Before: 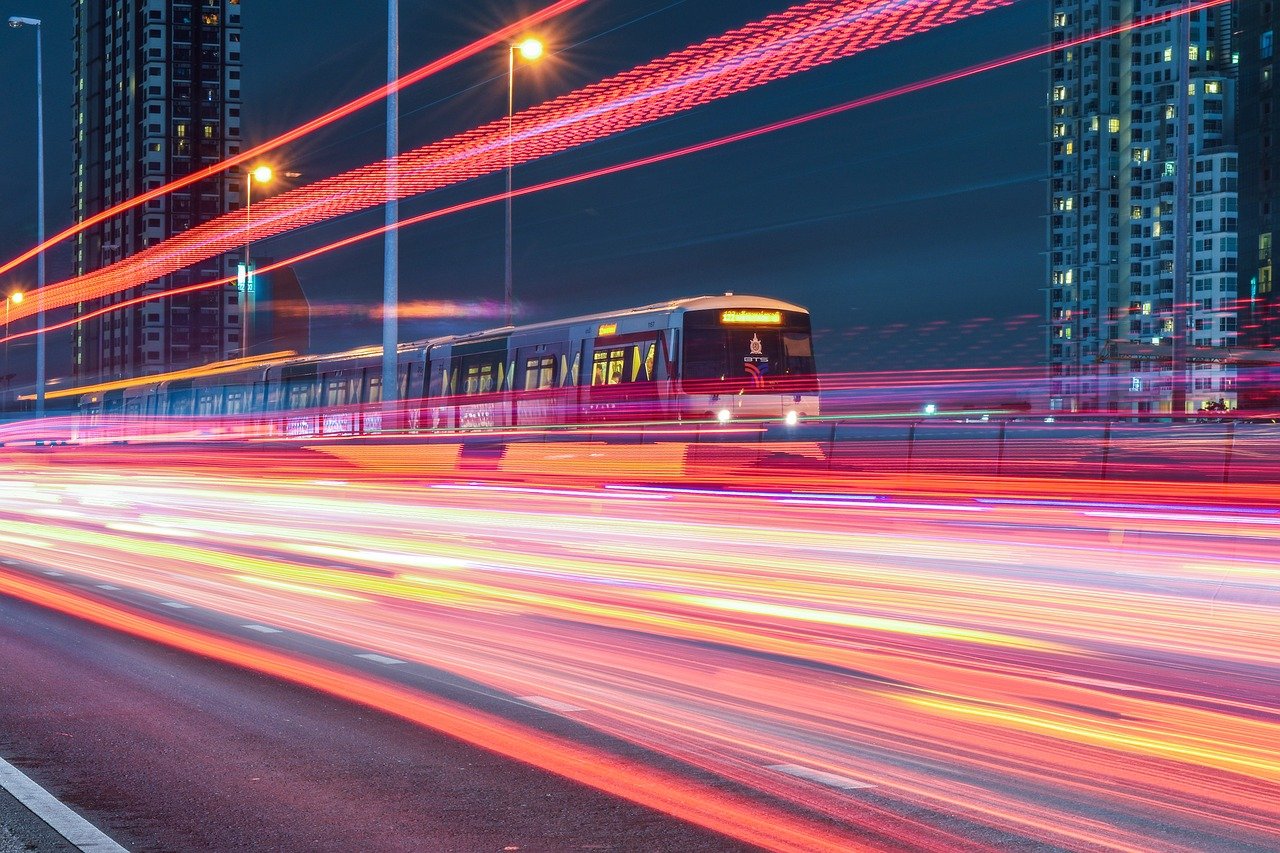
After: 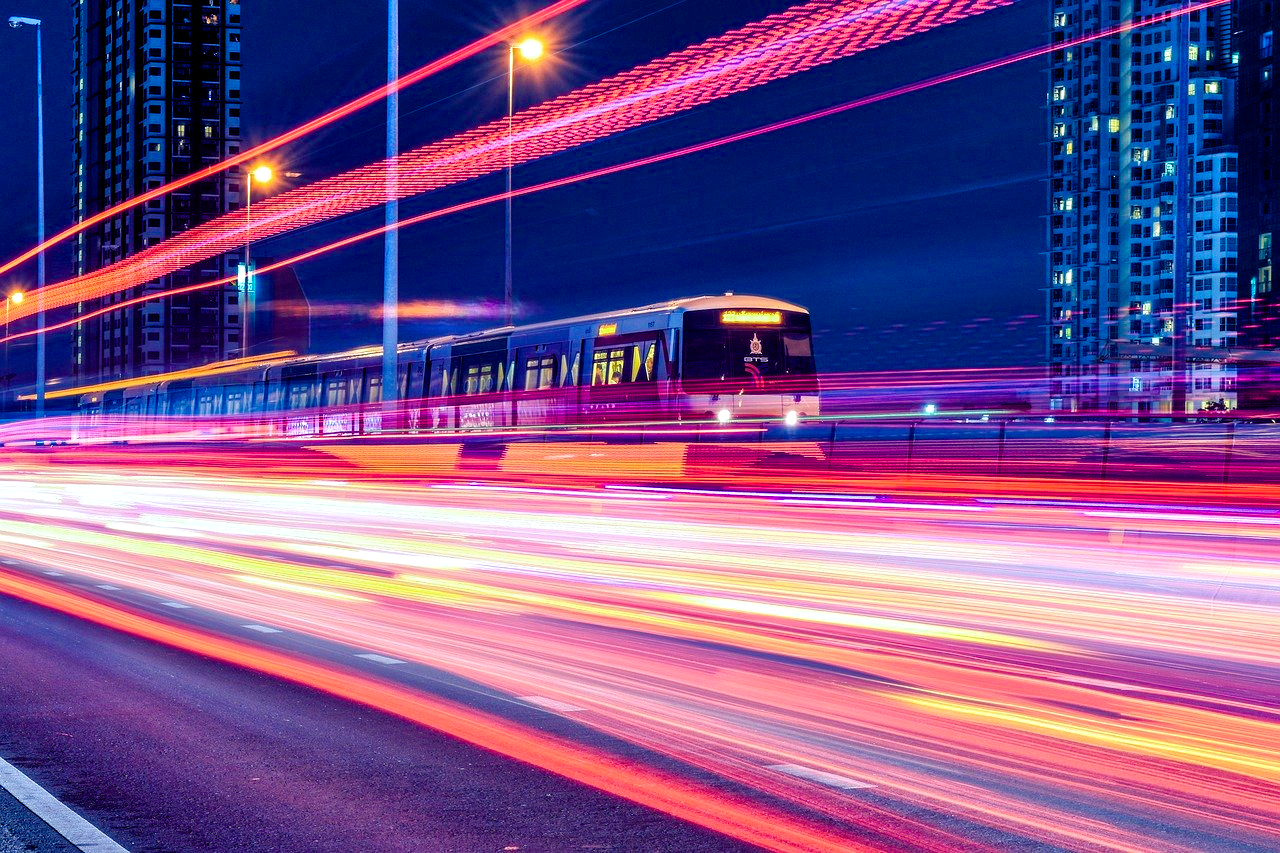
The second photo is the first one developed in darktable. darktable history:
color balance rgb: shadows lift › luminance -41.13%, shadows lift › chroma 14.13%, shadows lift › hue 260°, power › luminance -3.76%, power › chroma 0.56%, power › hue 40.37°, highlights gain › luminance 16.81%, highlights gain › chroma 2.94%, highlights gain › hue 260°, global offset › luminance -0.29%, global offset › chroma 0.31%, global offset › hue 260°, perceptual saturation grading › global saturation 20%, perceptual saturation grading › highlights -13.92%, perceptual saturation grading › shadows 50%
shadows and highlights: shadows 37.27, highlights -28.18, soften with gaussian
